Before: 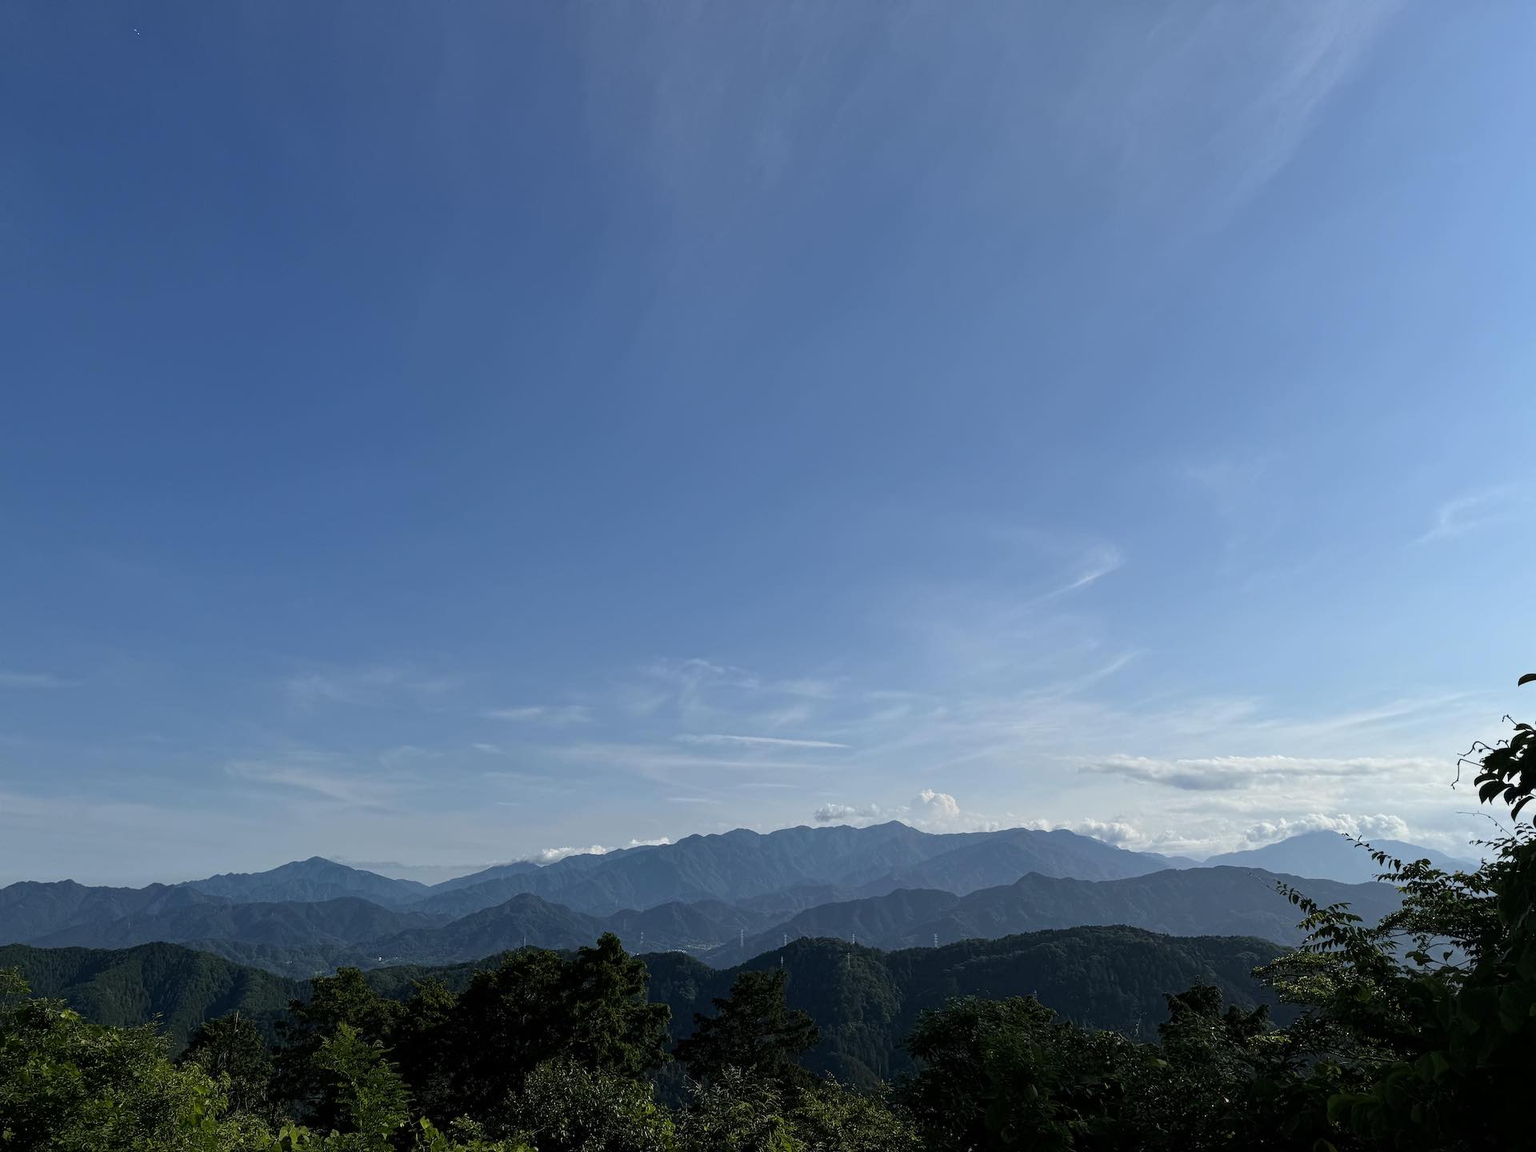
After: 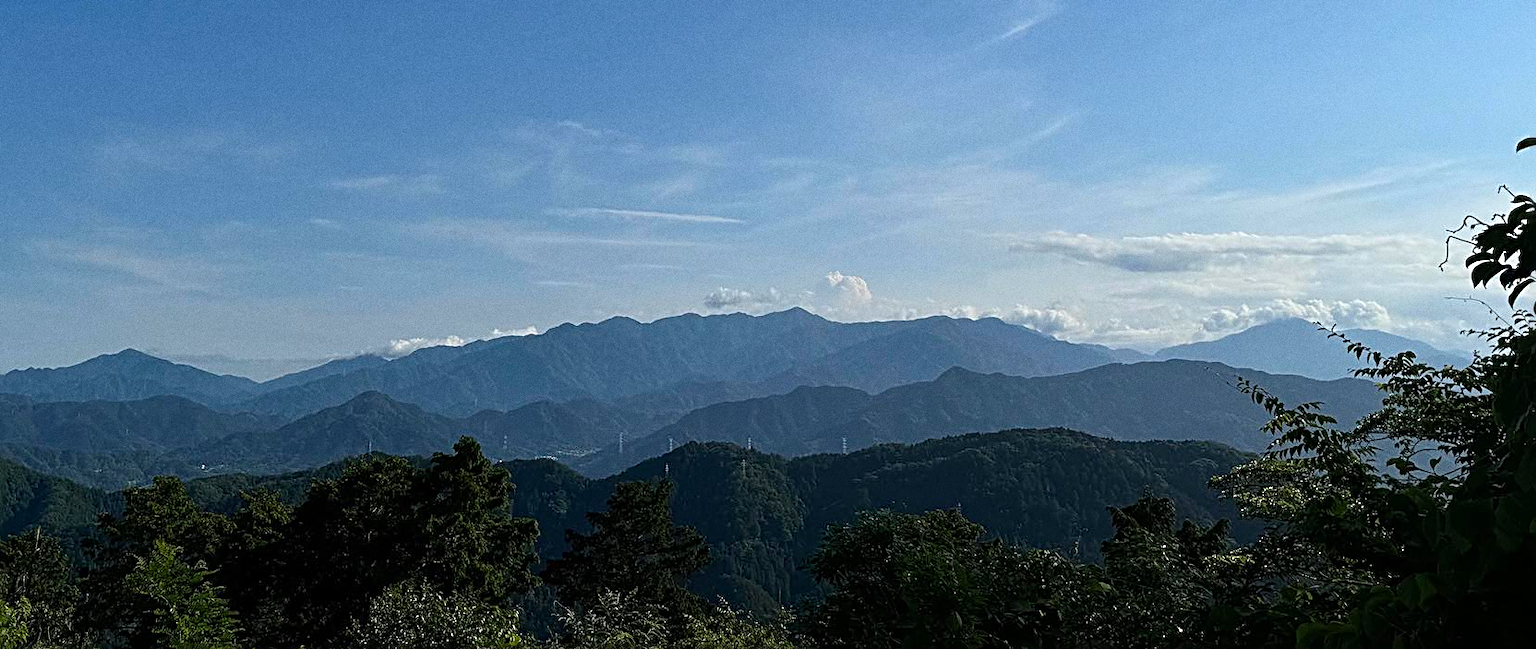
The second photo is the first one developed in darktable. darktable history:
contrast brightness saturation: saturation 0.1
grain: coarseness 0.09 ISO
crop and rotate: left 13.306%, top 48.129%, bottom 2.928%
sharpen: radius 2.543, amount 0.636
